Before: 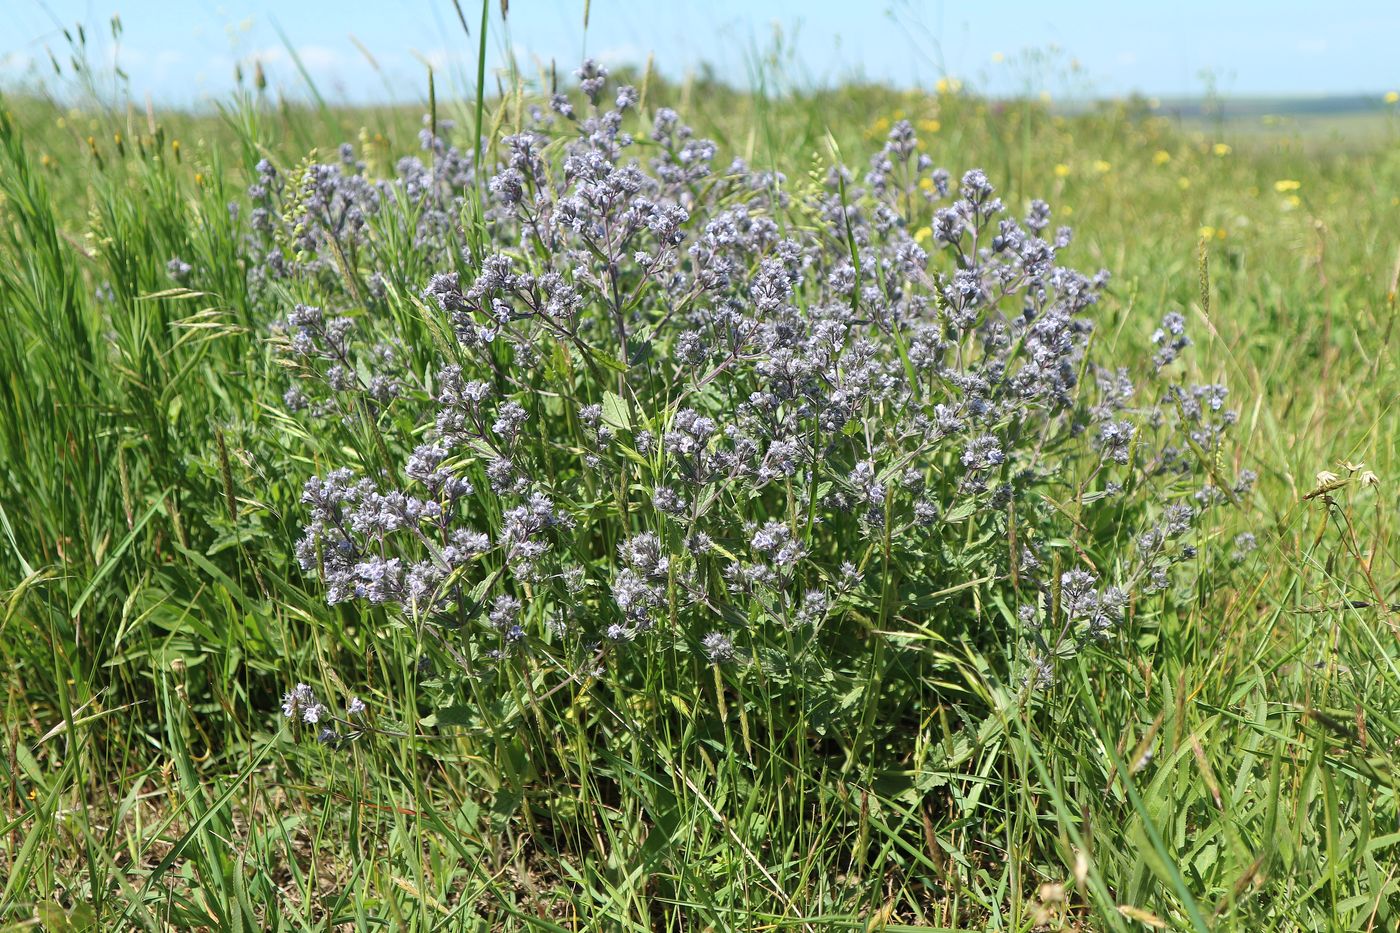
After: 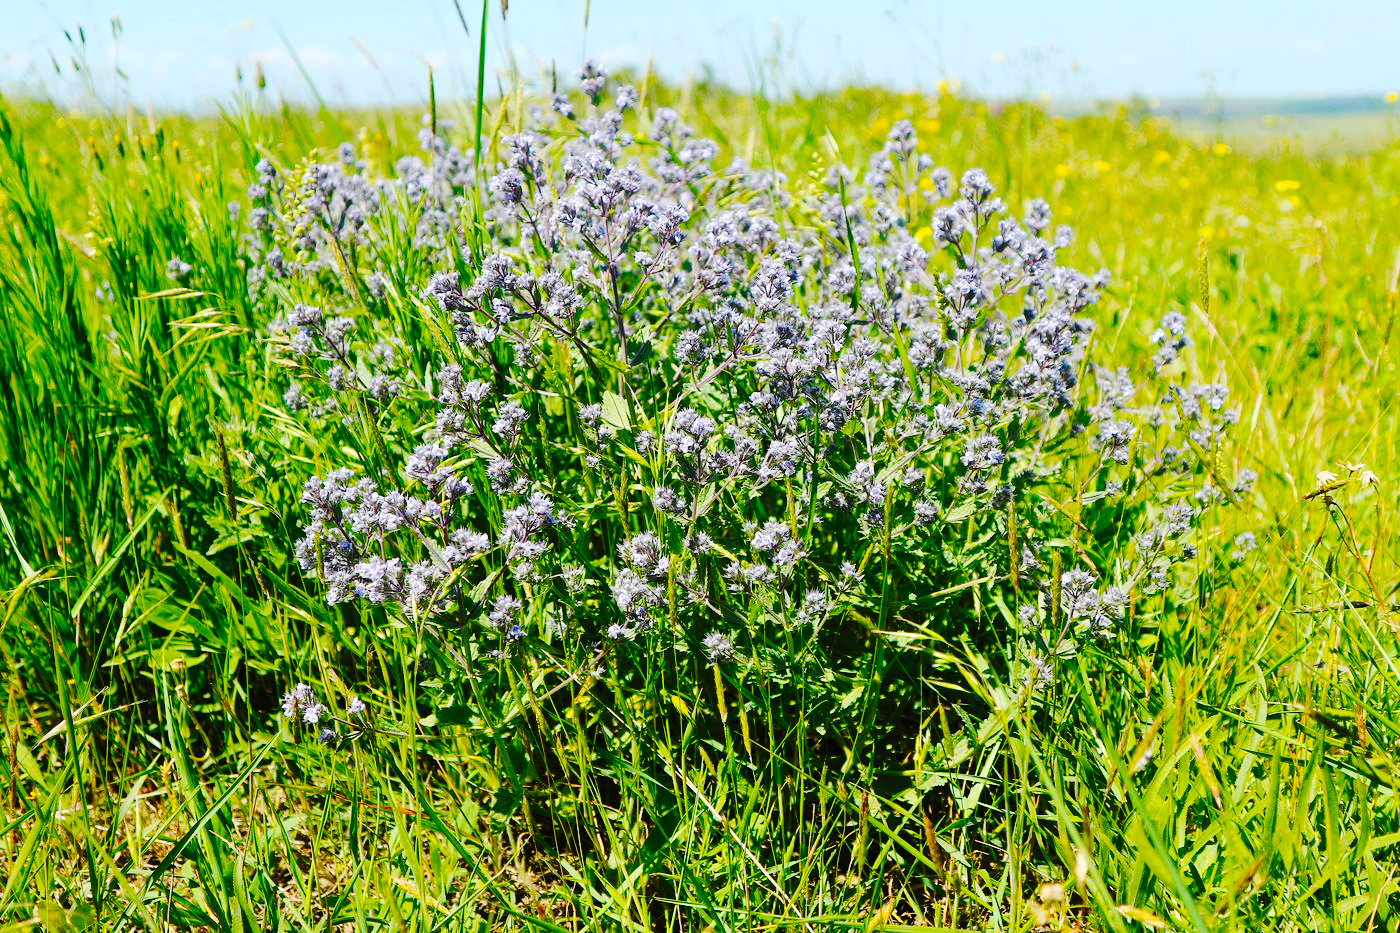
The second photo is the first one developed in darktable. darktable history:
color balance rgb: linear chroma grading › global chroma 15%, perceptual saturation grading › global saturation 30%
tone curve: curves: ch0 [(0, 0) (0.003, 0.003) (0.011, 0.009) (0.025, 0.018) (0.044, 0.027) (0.069, 0.034) (0.1, 0.043) (0.136, 0.056) (0.177, 0.084) (0.224, 0.138) (0.277, 0.203) (0.335, 0.329) (0.399, 0.451) (0.468, 0.572) (0.543, 0.671) (0.623, 0.754) (0.709, 0.821) (0.801, 0.88) (0.898, 0.938) (1, 1)], preserve colors none
